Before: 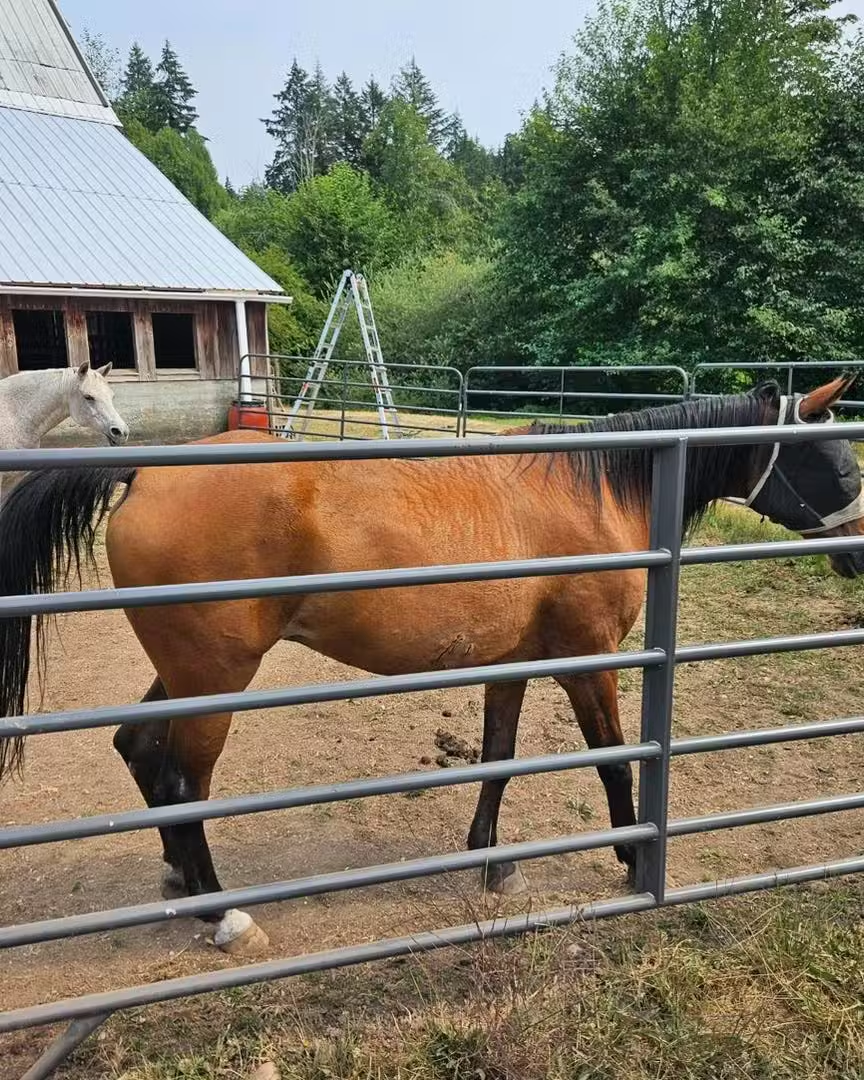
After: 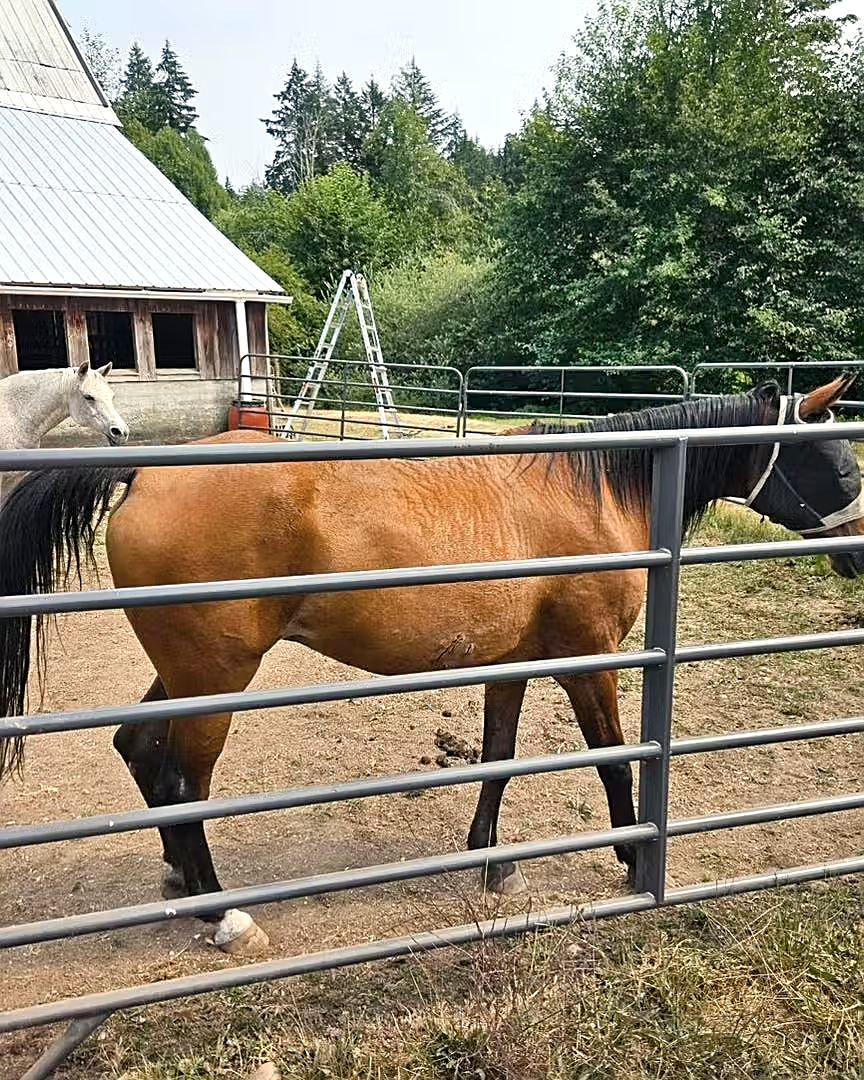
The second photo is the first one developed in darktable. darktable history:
color balance rgb: highlights gain › chroma 3.081%, highlights gain › hue 77.02°, perceptual saturation grading › global saturation 20%, perceptual saturation grading › highlights -25.425%, perceptual saturation grading › shadows 26.223%, perceptual brilliance grading › global brilliance 11.312%, global vibrance 14.181%
contrast brightness saturation: contrast 0.097, saturation -0.295
sharpen: on, module defaults
